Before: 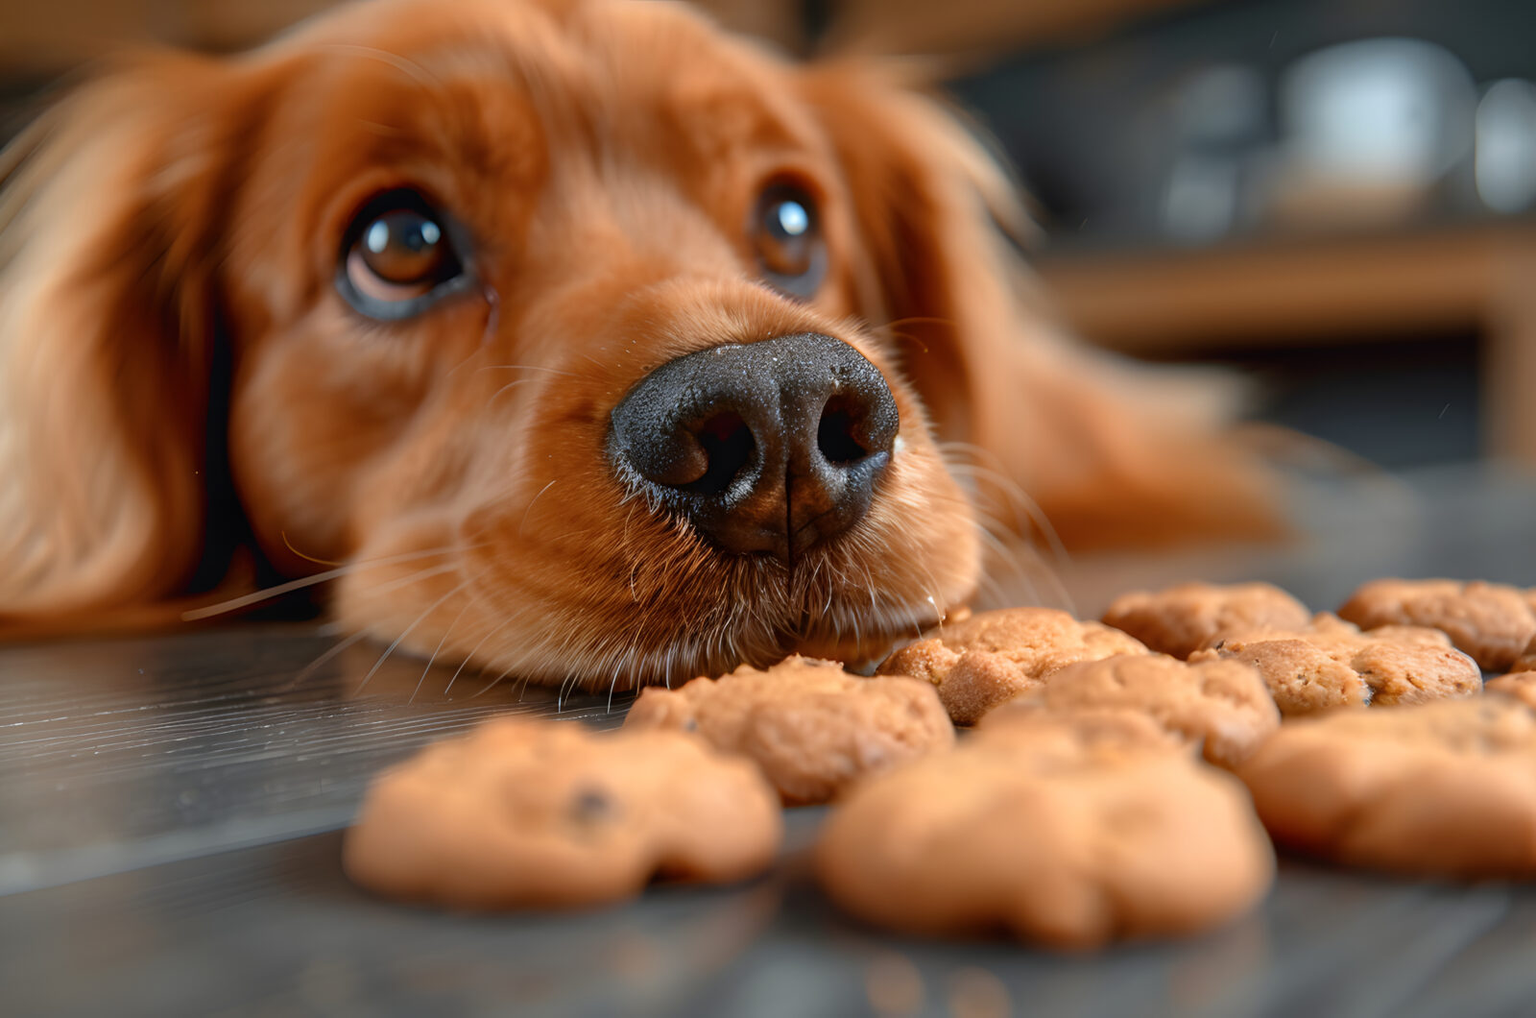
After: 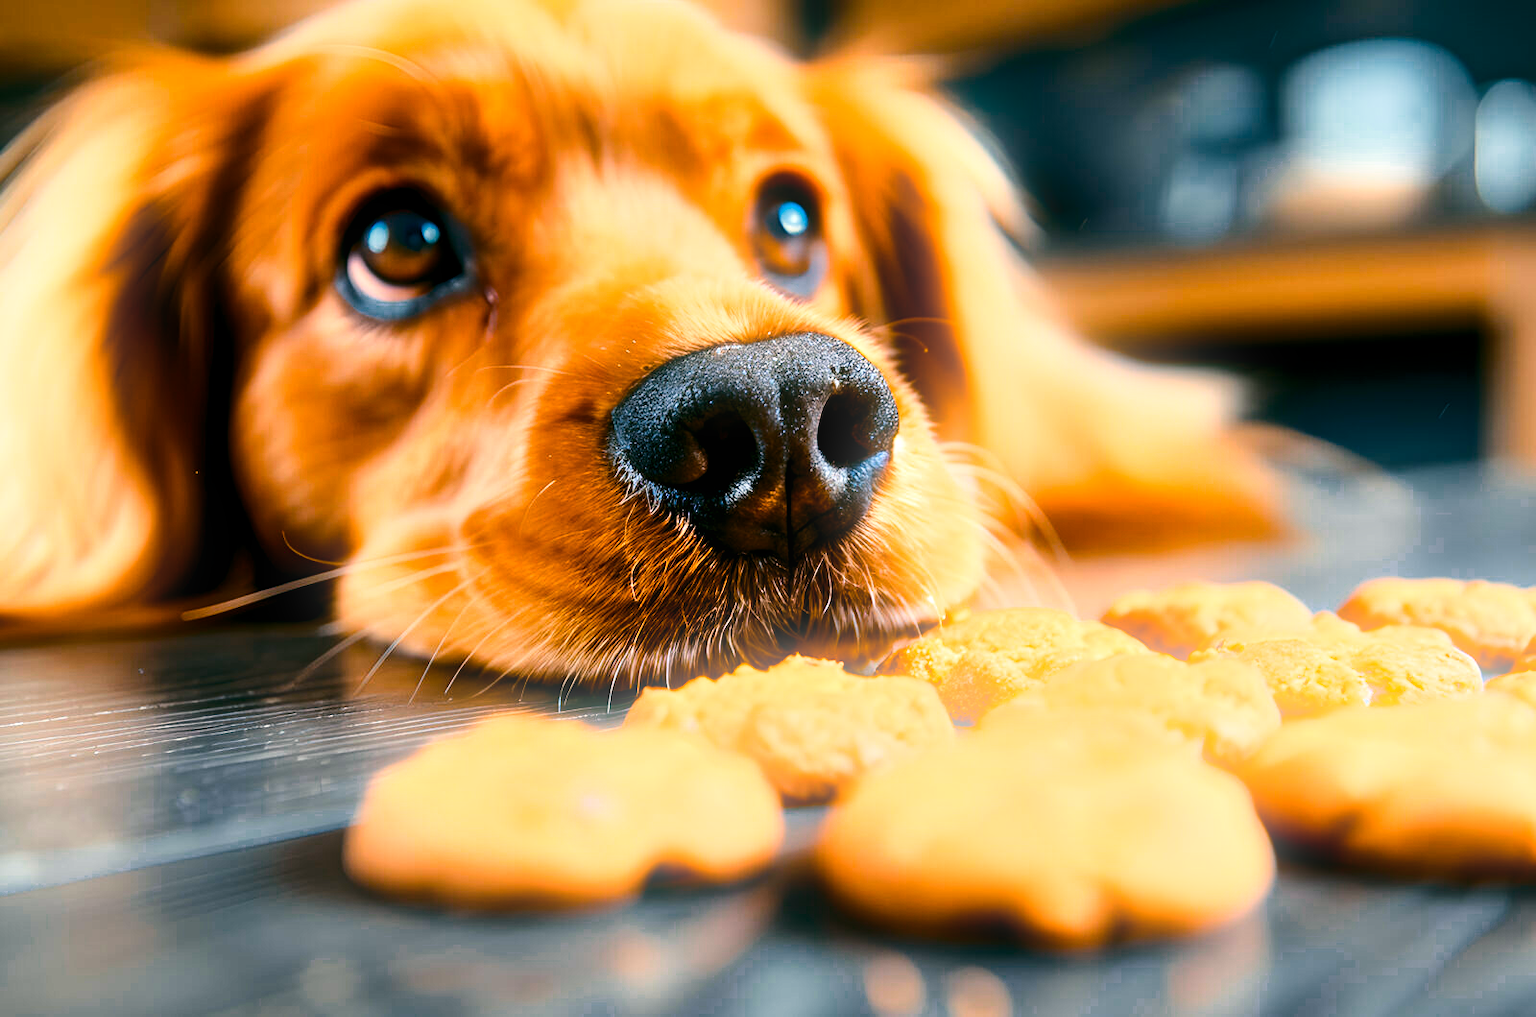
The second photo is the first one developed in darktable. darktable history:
color zones: curves: ch0 [(0.25, 0.5) (0.636, 0.25) (0.75, 0.5)]
base curve: curves: ch0 [(0, 0) (0.028, 0.03) (0.121, 0.232) (0.46, 0.748) (0.859, 0.968) (1, 1)]
bloom: size 9%, threshold 100%, strength 7%
white balance: red 1.188, blue 1.11
color balance rgb: shadows lift › luminance -7.7%, shadows lift › chroma 2.13%, shadows lift › hue 165.27°, power › luminance -7.77%, power › chroma 1.1%, power › hue 215.88°, highlights gain › luminance 15.15%, highlights gain › chroma 7%, highlights gain › hue 125.57°, global offset › luminance -0.33%, global offset › chroma 0.11%, global offset › hue 165.27°, perceptual saturation grading › global saturation 24.42%, perceptual saturation grading › highlights -24.42%, perceptual saturation grading › mid-tones 24.42%, perceptual saturation grading › shadows 40%, perceptual brilliance grading › global brilliance -5%, perceptual brilliance grading › highlights 24.42%, perceptual brilliance grading › mid-tones 7%, perceptual brilliance grading › shadows -5%
